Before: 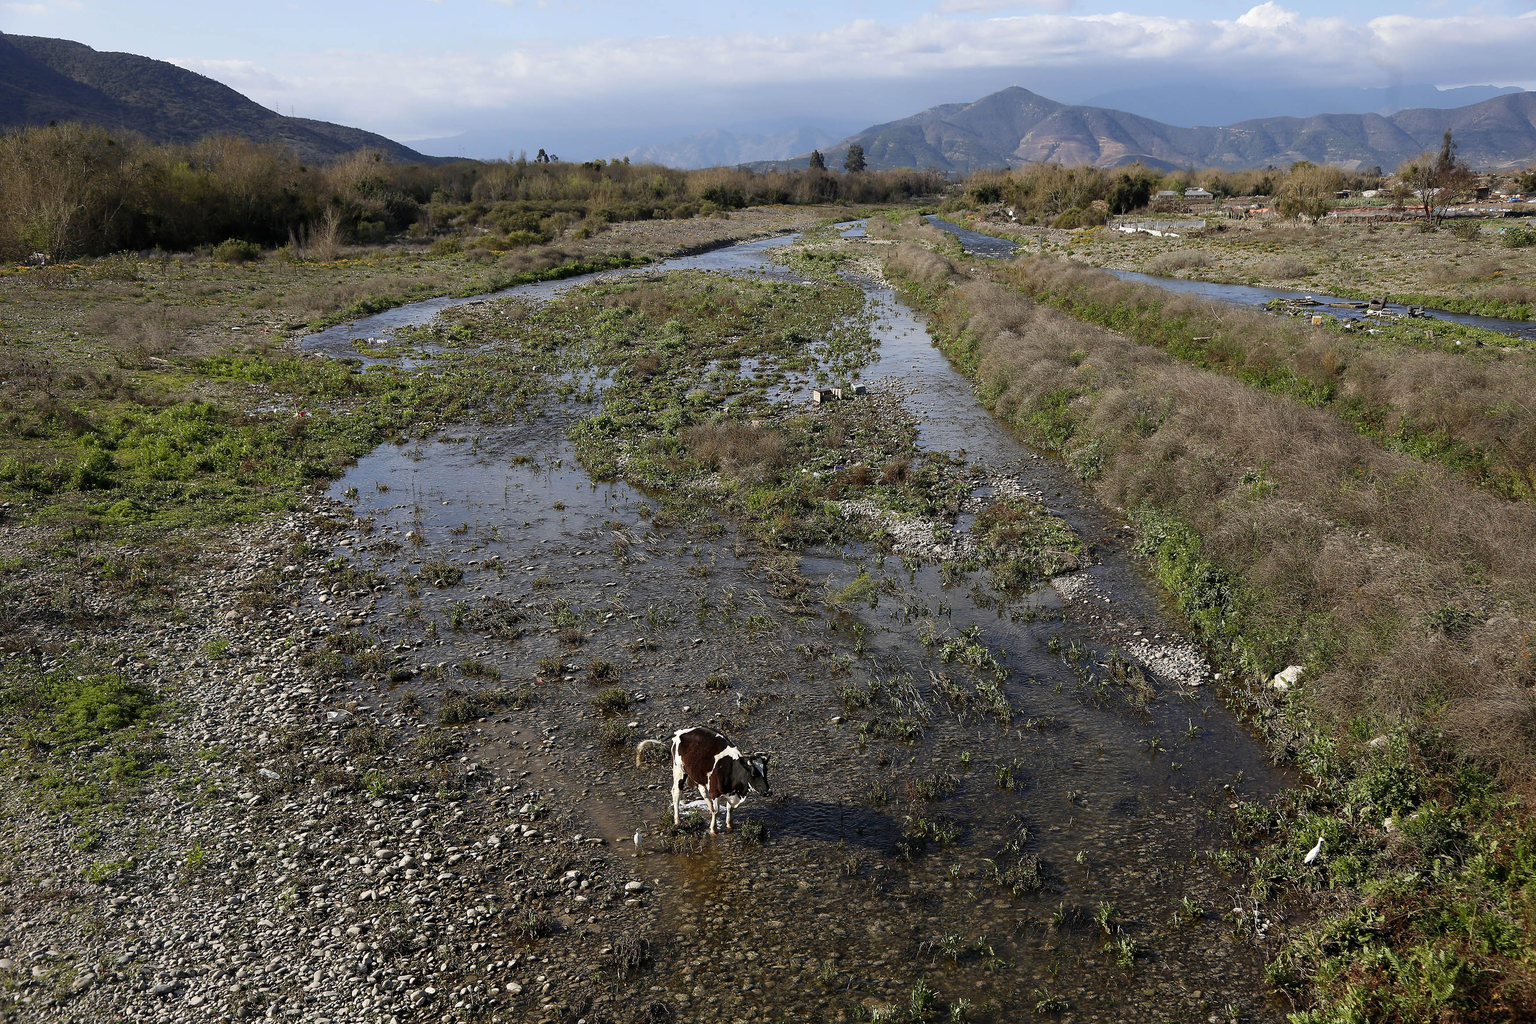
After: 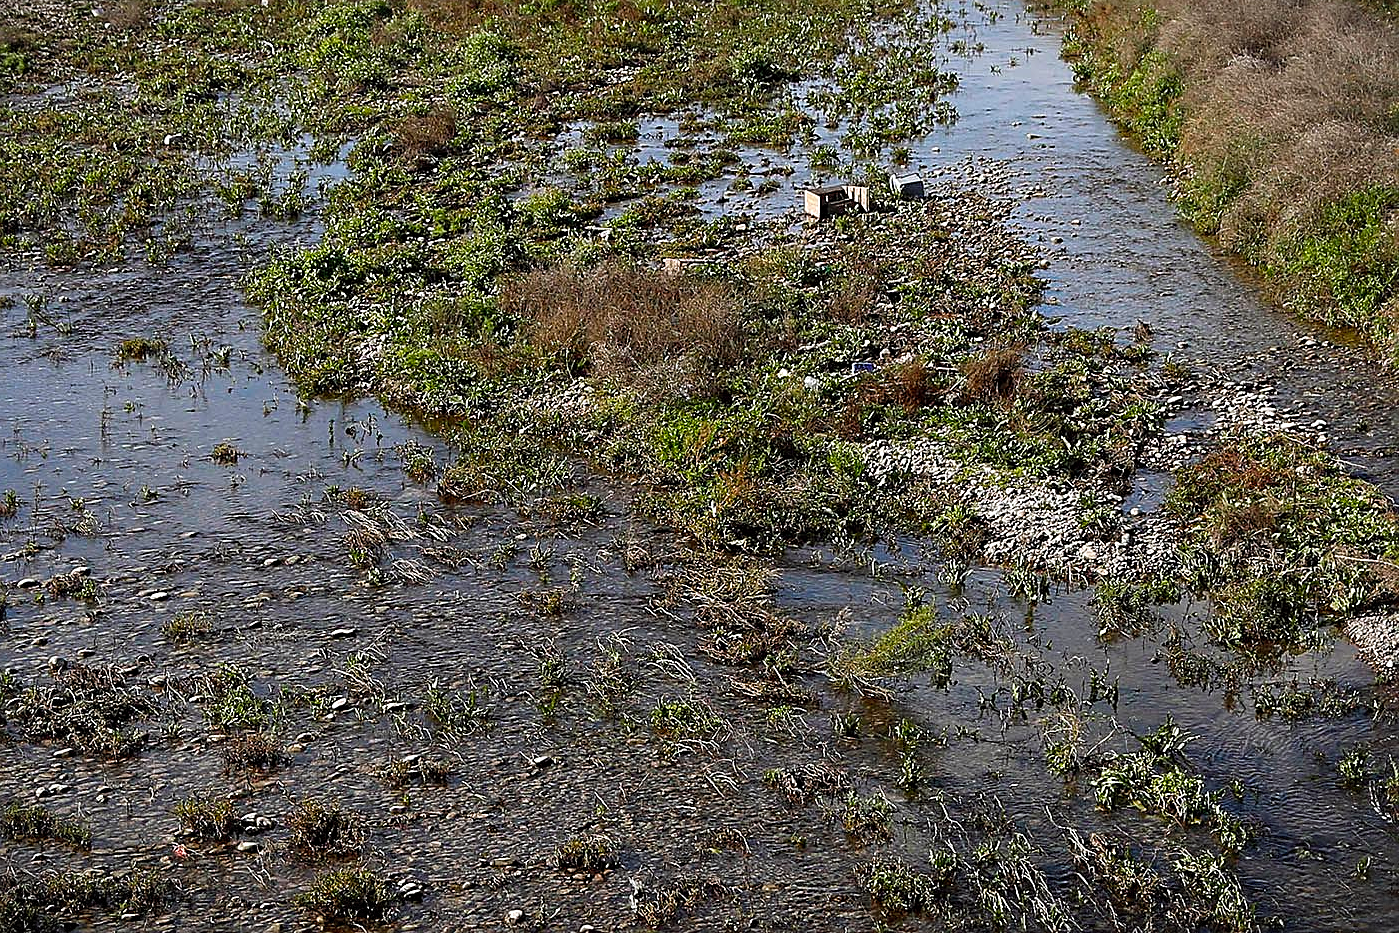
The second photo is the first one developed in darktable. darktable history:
color balance: lift [1, 1.001, 0.999, 1.001], gamma [1, 1.004, 1.007, 0.993], gain [1, 0.991, 0.987, 1.013], contrast 7.5%, contrast fulcrum 10%, output saturation 115%
crop: left 30%, top 30%, right 30%, bottom 30%
exposure: exposure -0.04 EV, compensate highlight preservation false
vignetting: fall-off start 100%, brightness -0.406, saturation -0.3, width/height ratio 1.324, dithering 8-bit output, unbound false
sharpen: on, module defaults
